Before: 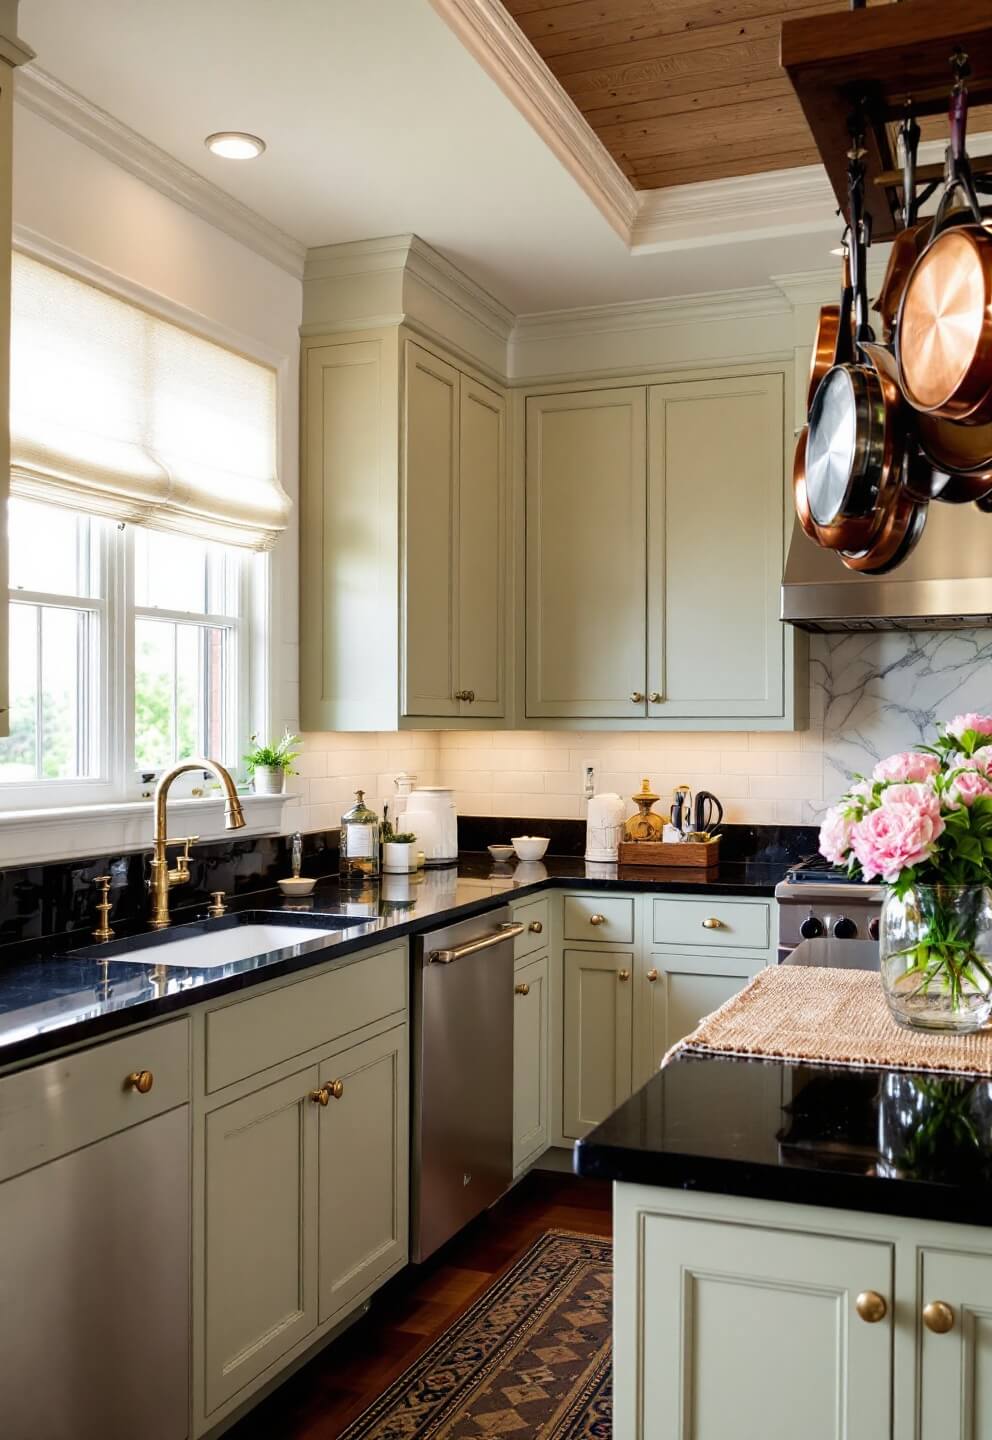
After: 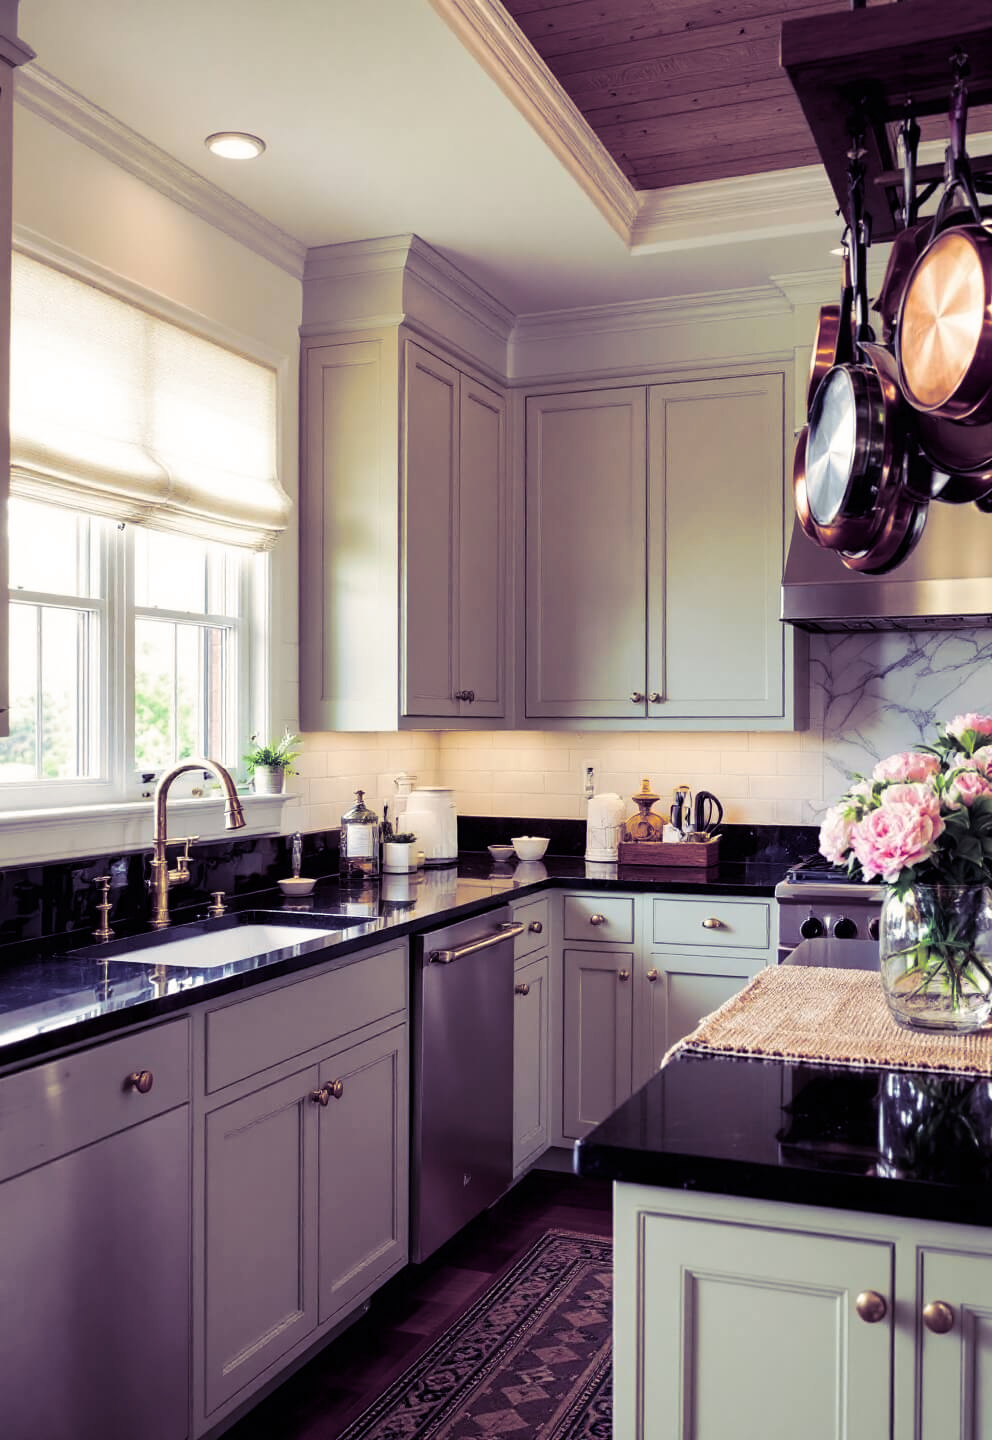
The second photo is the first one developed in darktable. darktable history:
split-toning: shadows › hue 255.6°, shadows › saturation 0.66, highlights › hue 43.2°, highlights › saturation 0.68, balance -50.1
color balance rgb: perceptual saturation grading › global saturation 20%, perceptual saturation grading › highlights -25%, perceptual saturation grading › shadows 25%
